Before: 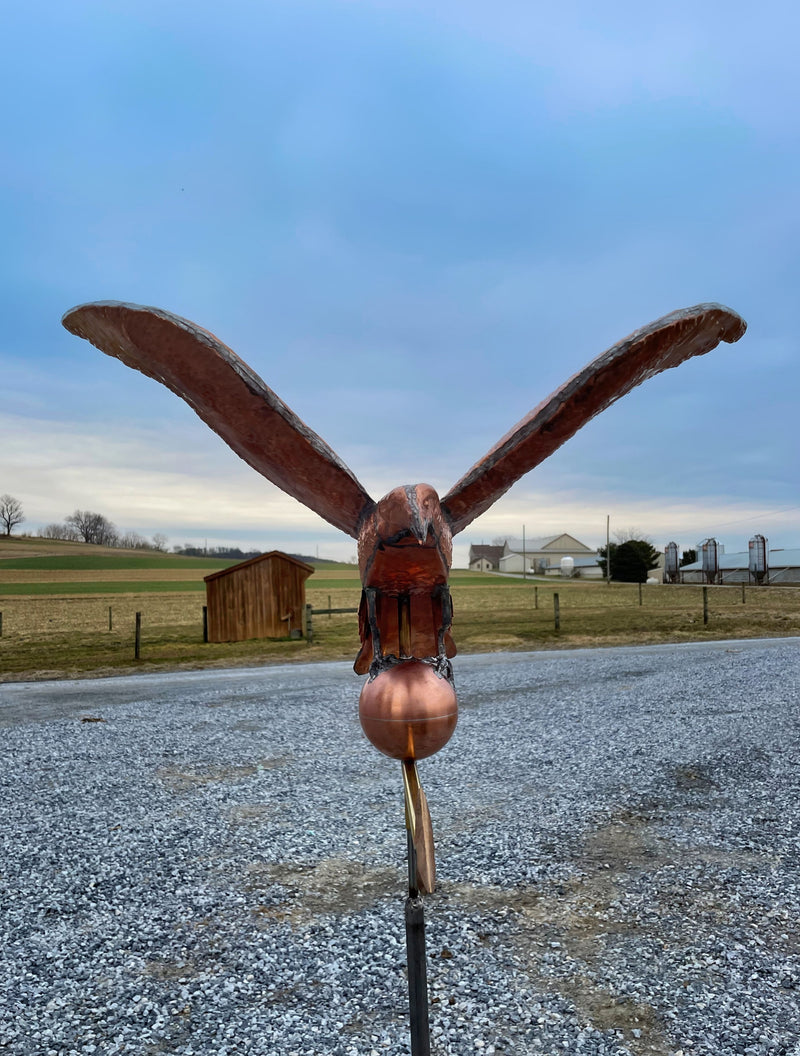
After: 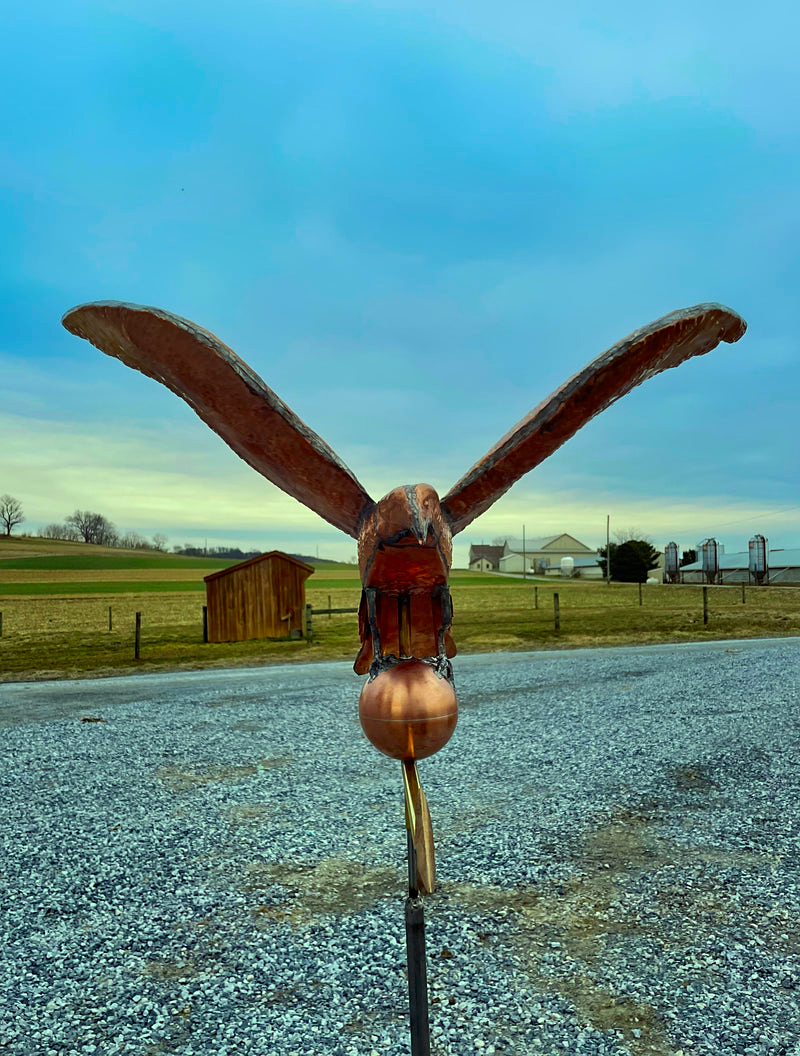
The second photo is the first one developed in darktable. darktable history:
color correction: highlights a* -10.86, highlights b* 9.9, saturation 1.71
sharpen: amount 0.214
contrast brightness saturation: contrast 0.061, brightness -0.011, saturation -0.227
